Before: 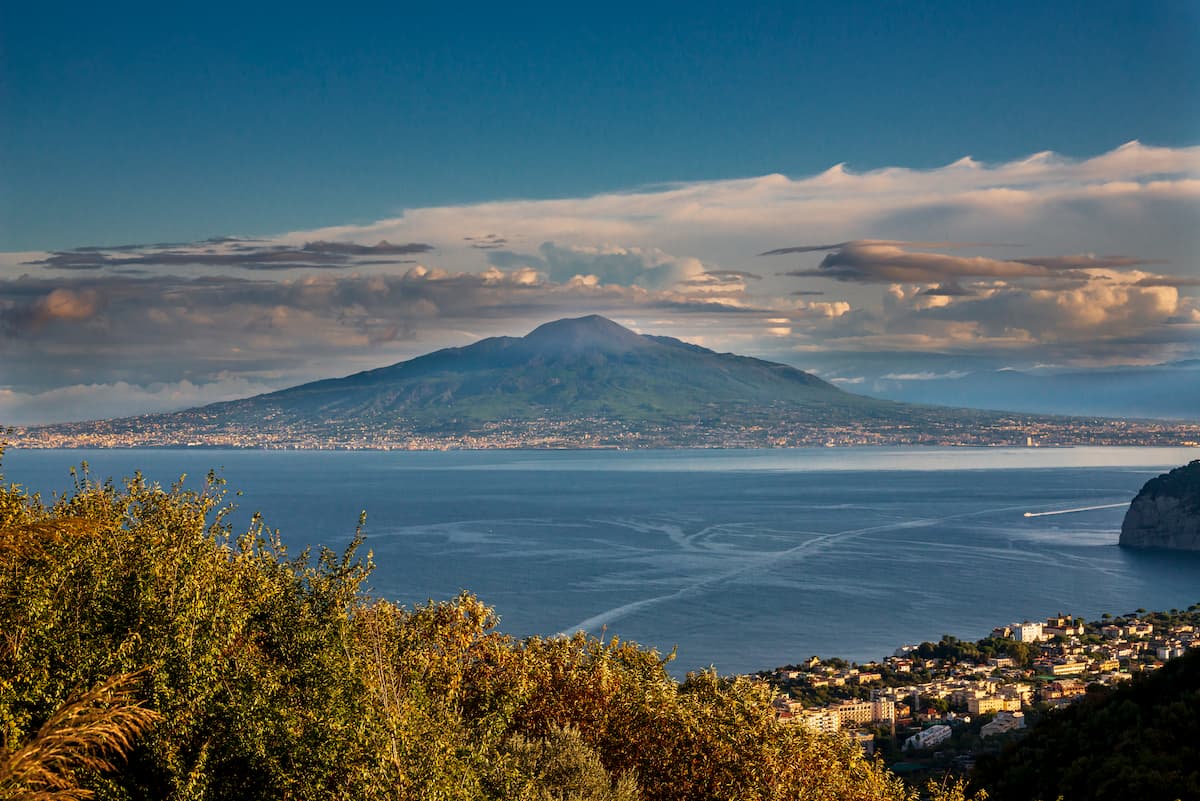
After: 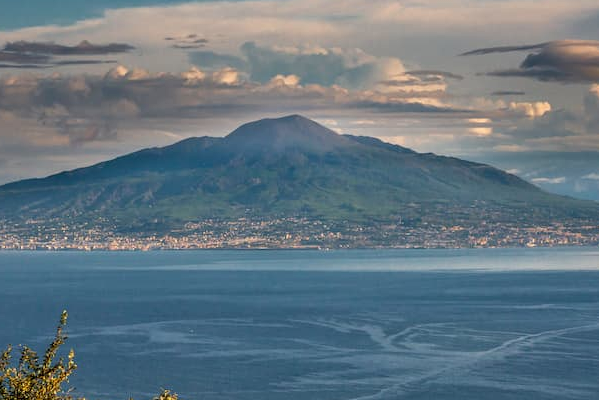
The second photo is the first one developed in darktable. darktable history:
crop: left 25%, top 25%, right 25%, bottom 25%
local contrast: highlights 100%, shadows 100%, detail 120%, midtone range 0.2
